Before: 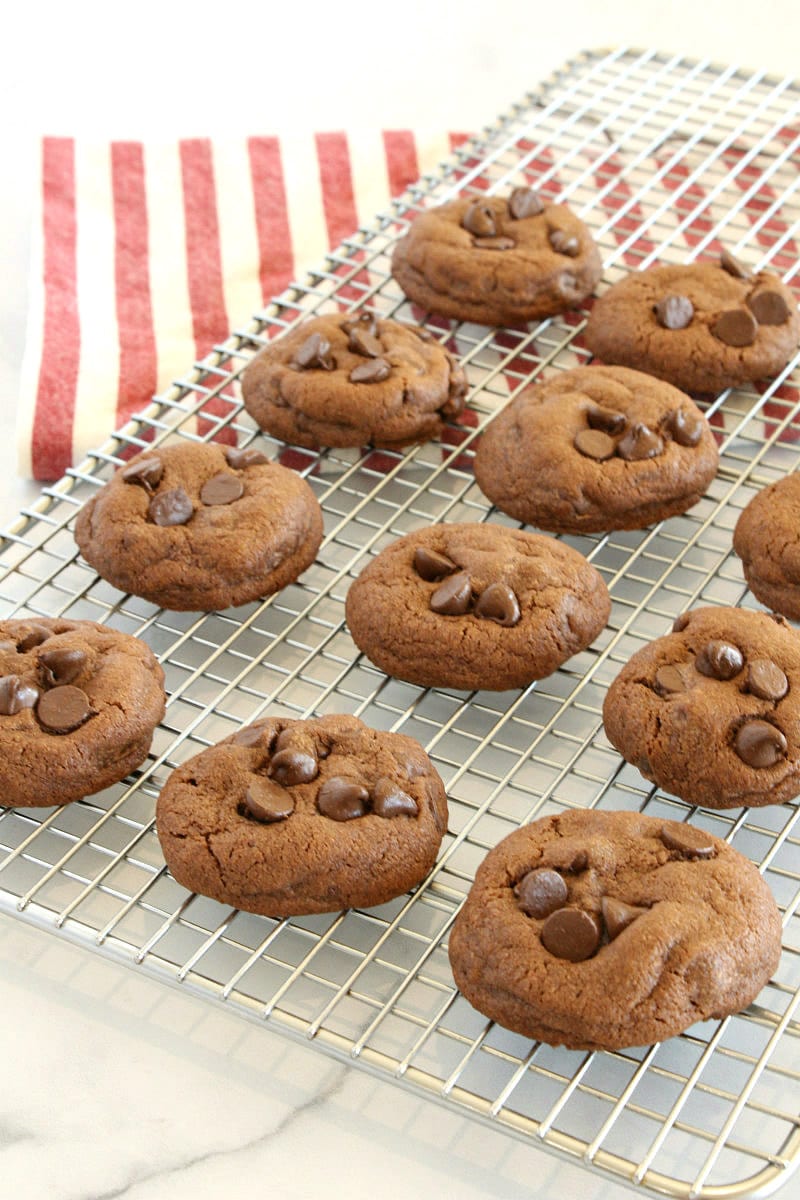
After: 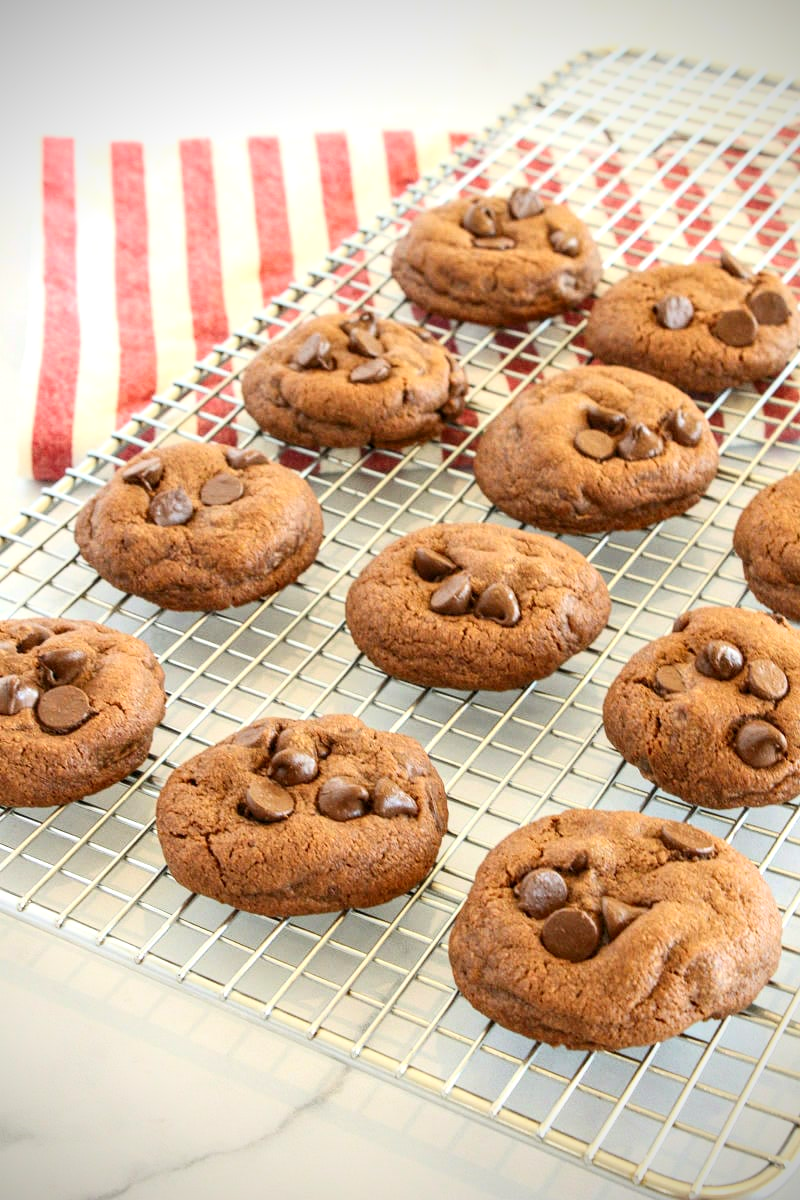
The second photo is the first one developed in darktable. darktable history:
vignetting: fall-off radius 45.17%, brightness -0.601, saturation 0.003
local contrast: on, module defaults
contrast brightness saturation: contrast 0.196, brightness 0.162, saturation 0.229
